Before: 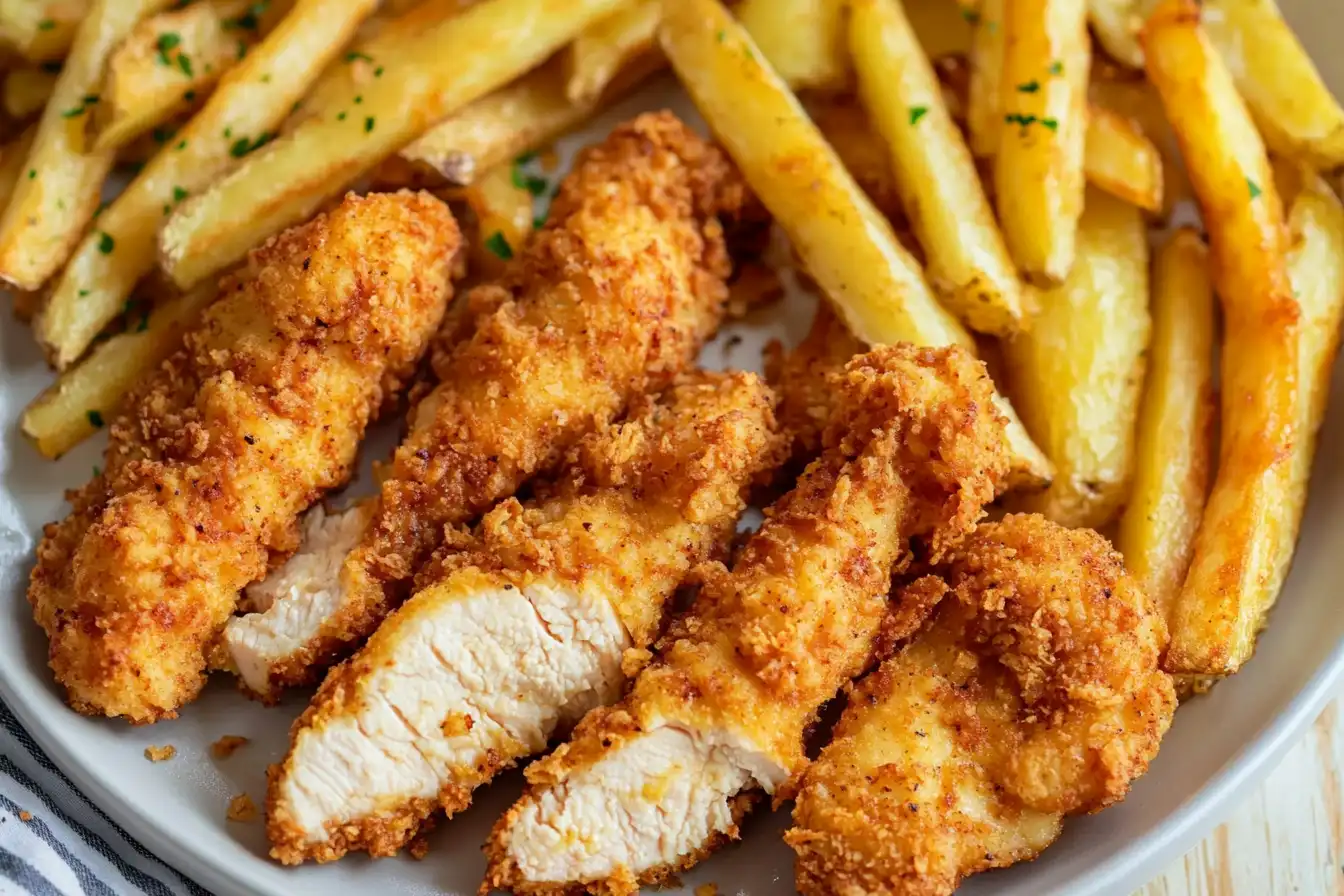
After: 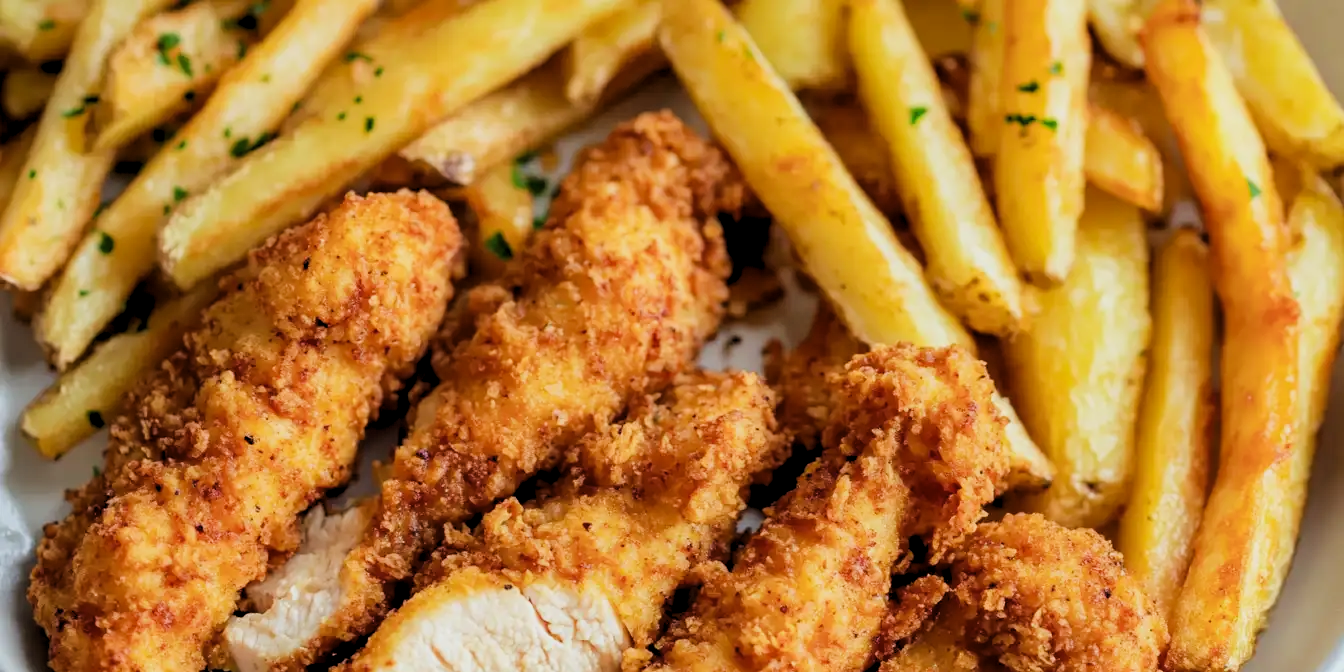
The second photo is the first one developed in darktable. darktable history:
filmic rgb: black relative exposure -7.65 EV, white relative exposure 4.56 EV, hardness 3.61
crop: bottom 24.967%
levels: levels [0.055, 0.477, 0.9]
